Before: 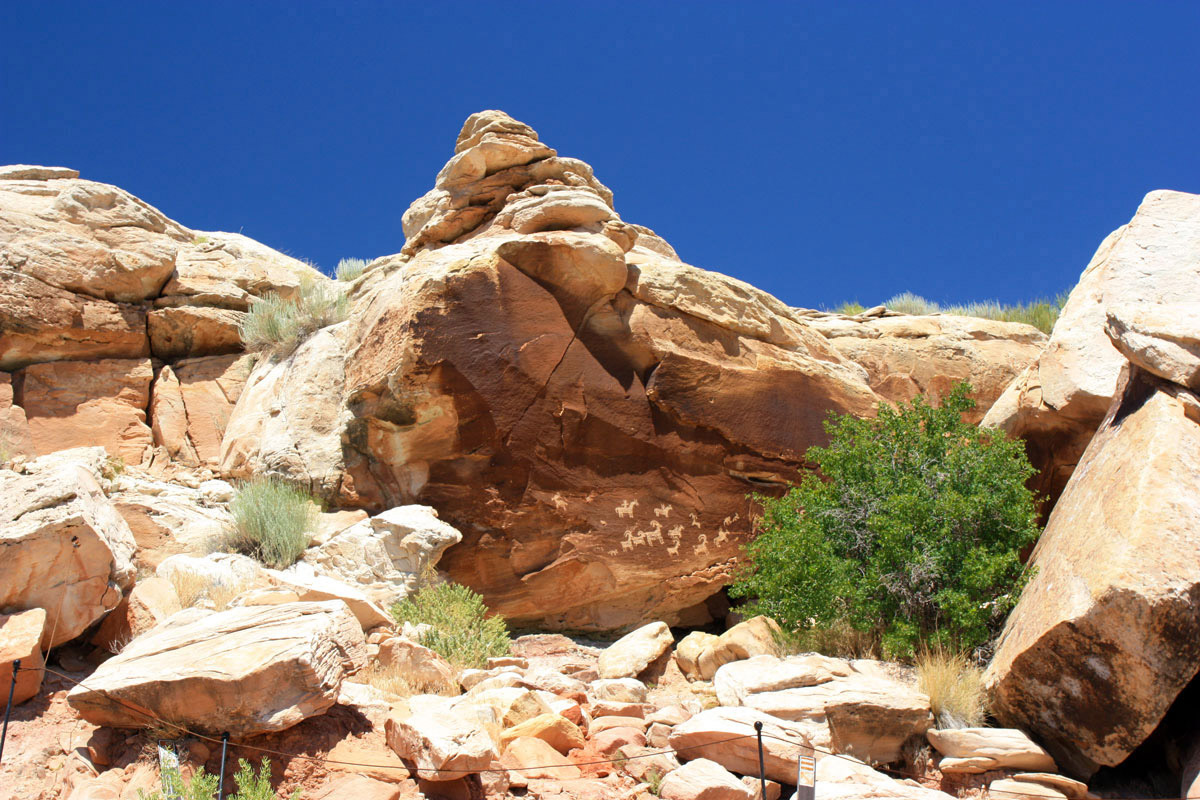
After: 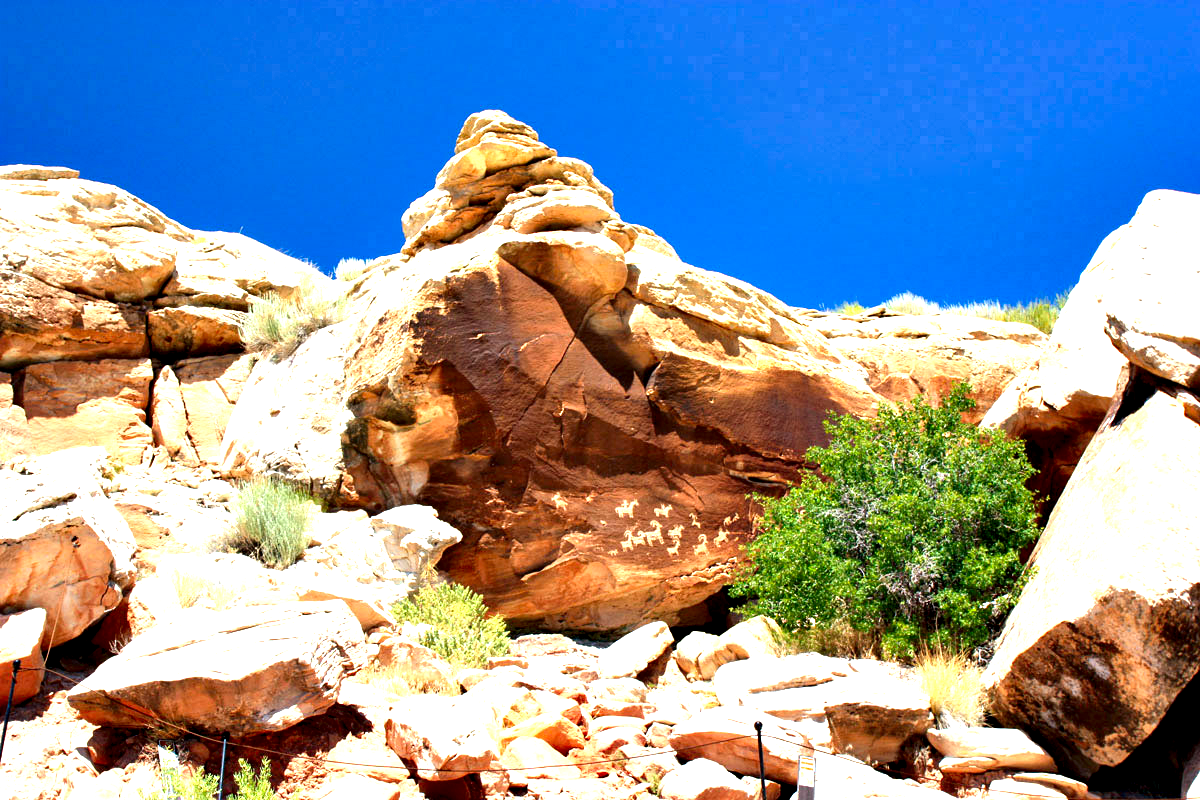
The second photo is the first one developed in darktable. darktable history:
contrast equalizer: octaves 7, y [[0.6 ×6], [0.55 ×6], [0 ×6], [0 ×6], [0 ×6]]
color correction: highlights b* 0.063, saturation 1.12
exposure: black level correction 0, exposure 0.938 EV, compensate exposure bias true, compensate highlight preservation false
